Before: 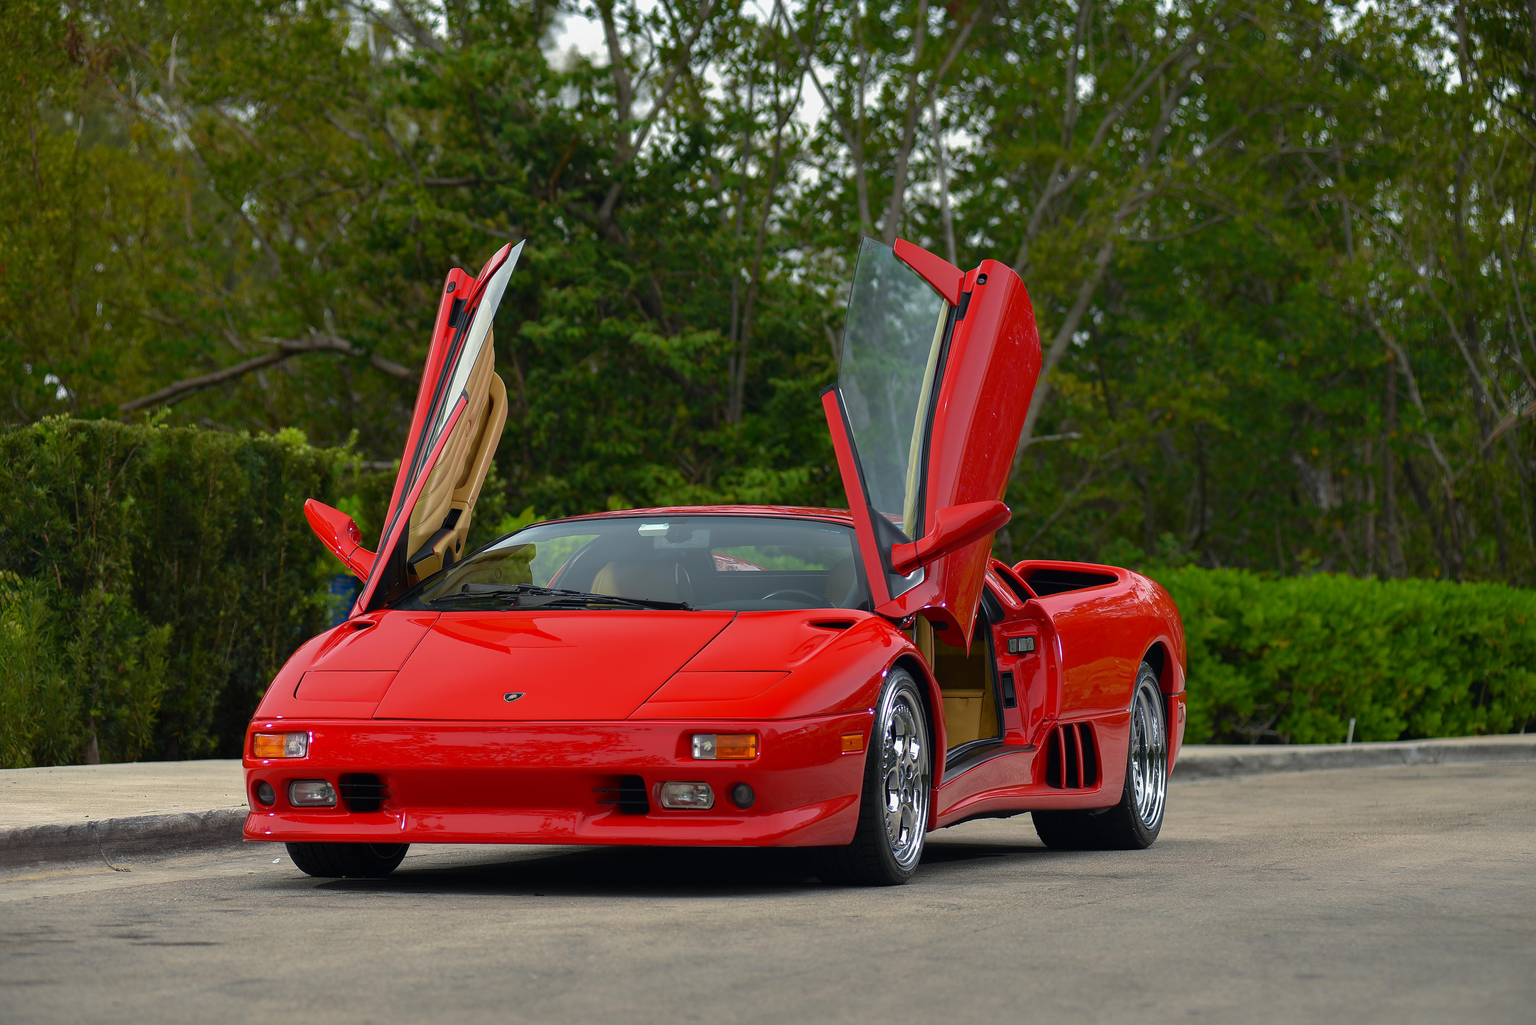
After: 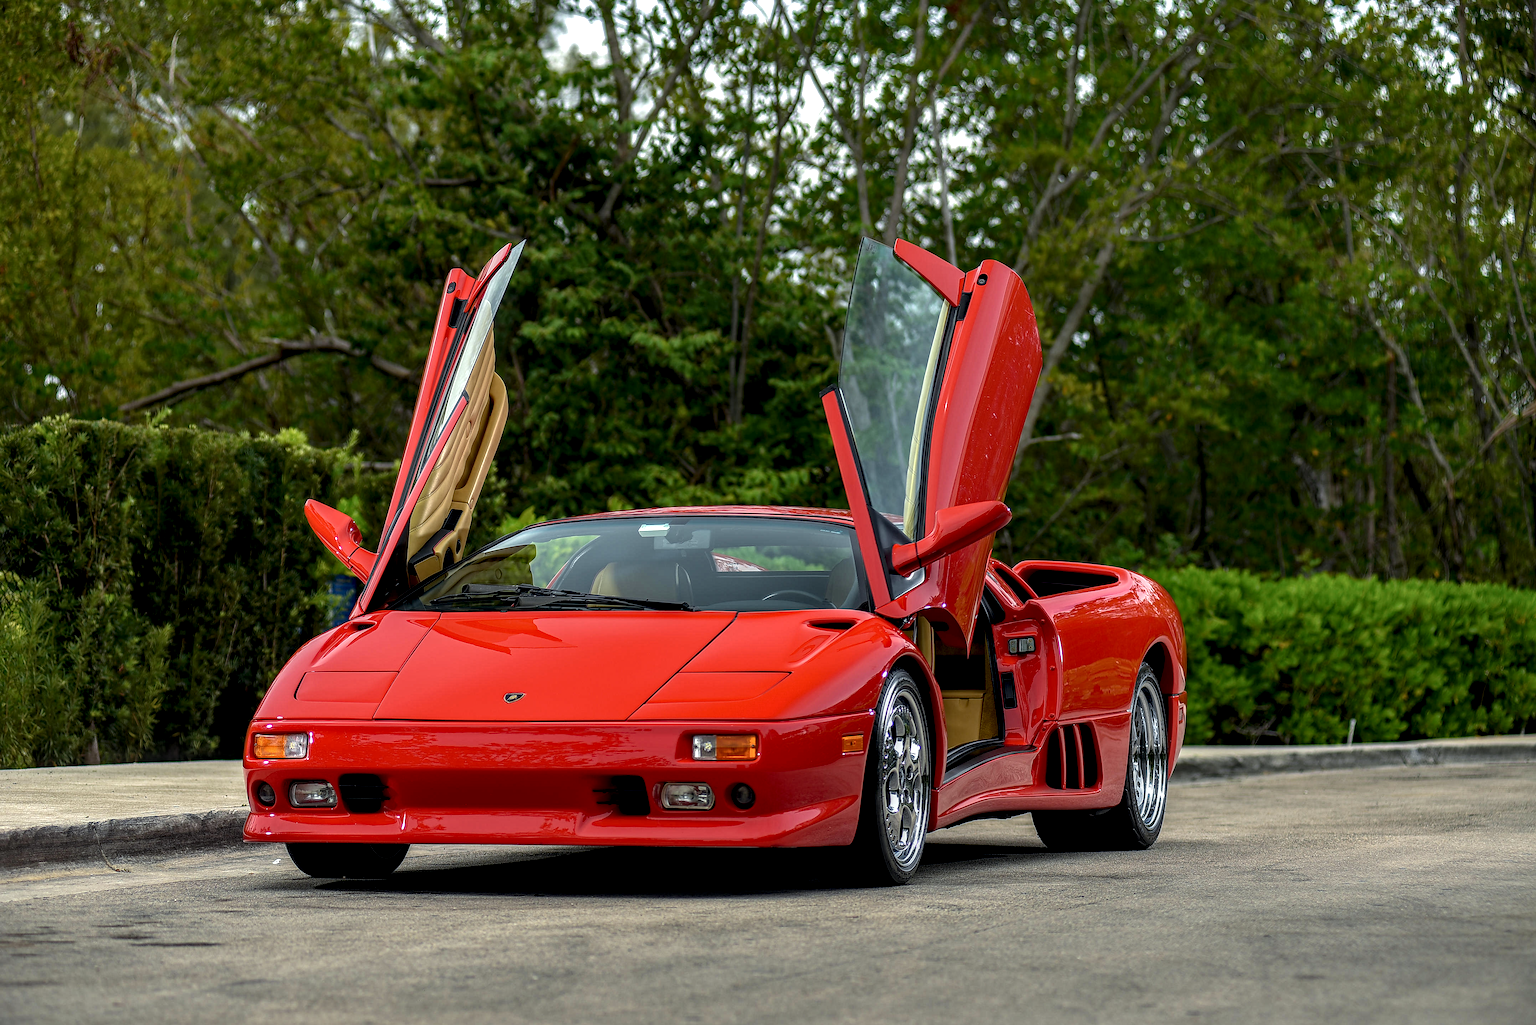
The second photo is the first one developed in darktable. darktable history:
haze removal: compatibility mode true, adaptive false
local contrast: highlights 0%, shadows 0%, detail 182%
white balance: red 0.978, blue 0.999
sharpen: amount 0.2
